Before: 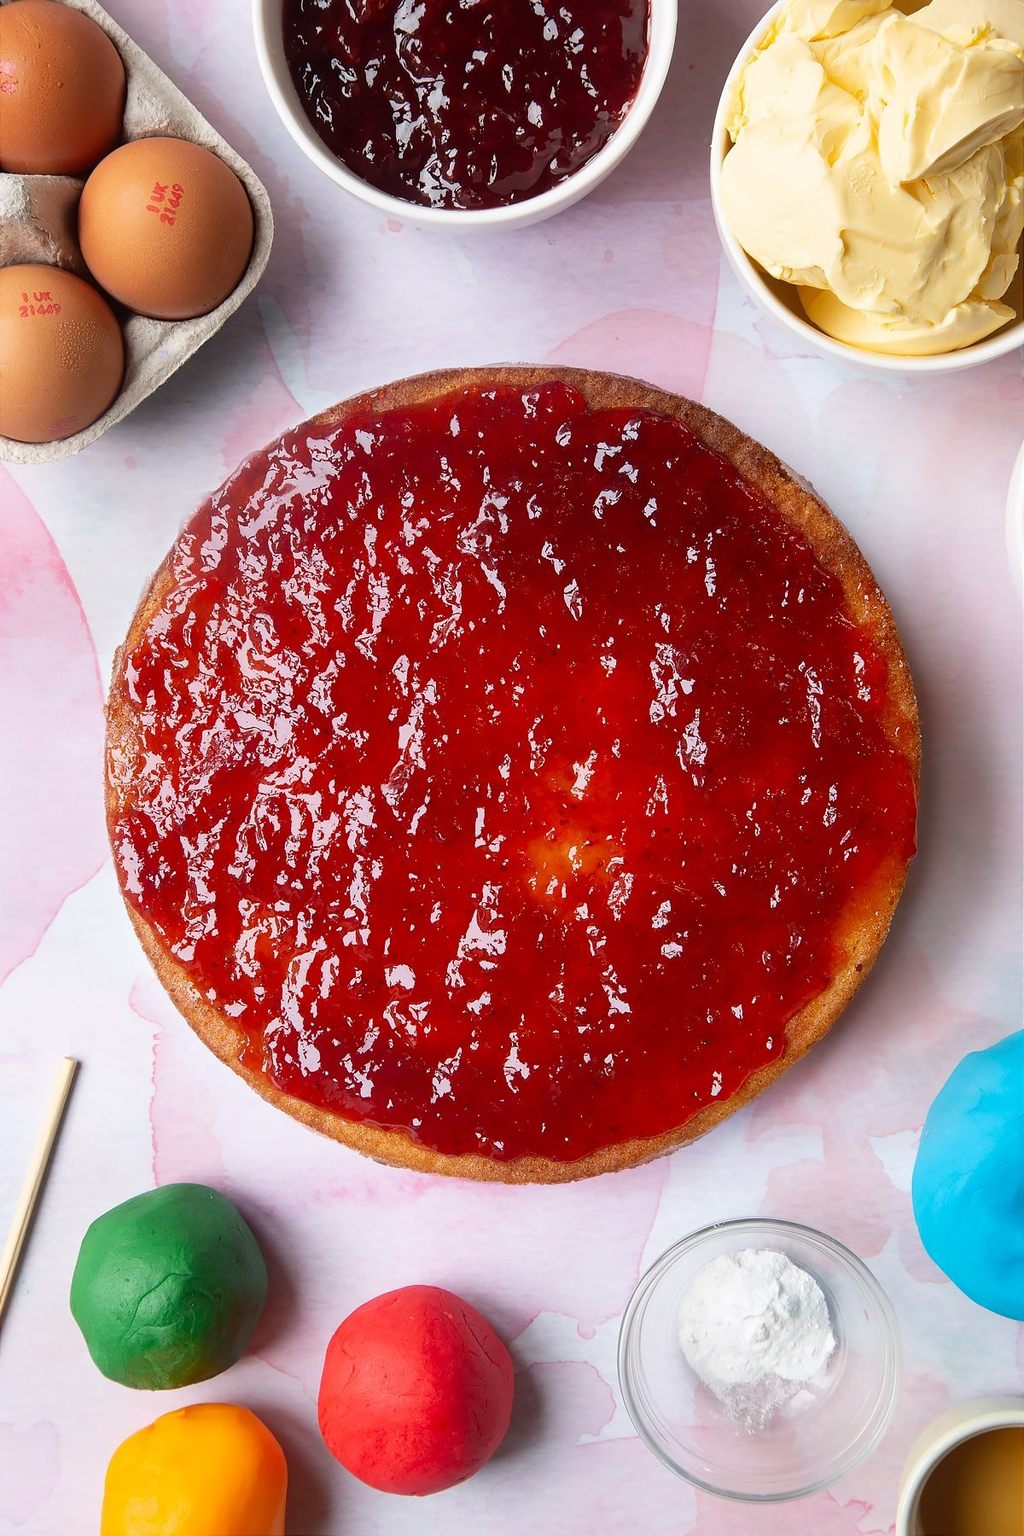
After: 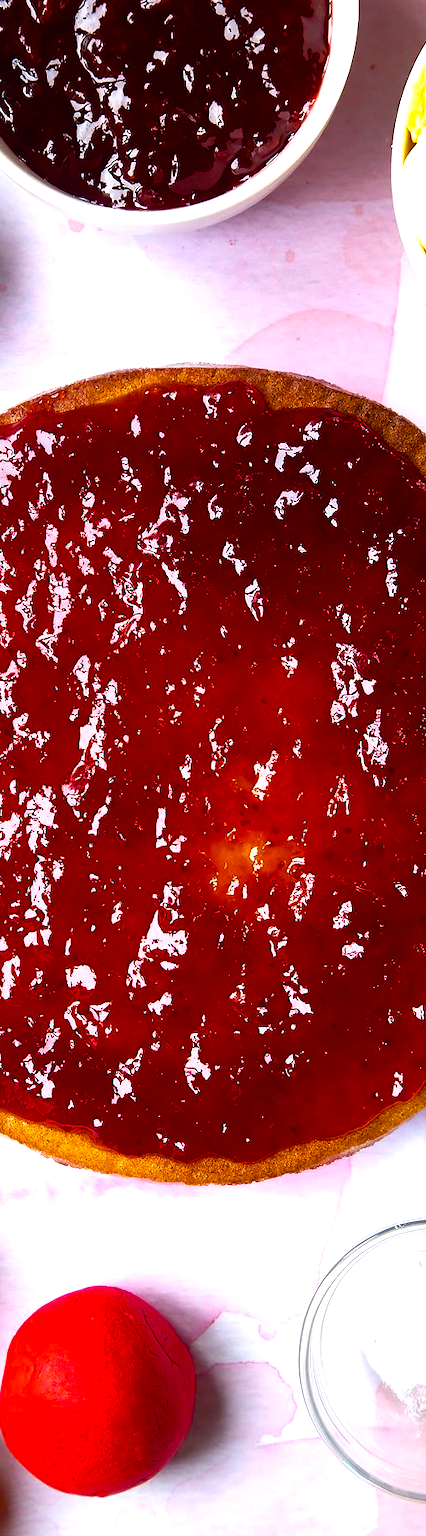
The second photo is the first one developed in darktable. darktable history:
color balance rgb: linear chroma grading › global chroma 9%, perceptual saturation grading › global saturation 36%, perceptual saturation grading › shadows 35%, perceptual brilliance grading › global brilliance 21.21%, perceptual brilliance grading › shadows -35%, global vibrance 21.21%
crop: left 31.229%, right 27.105%
